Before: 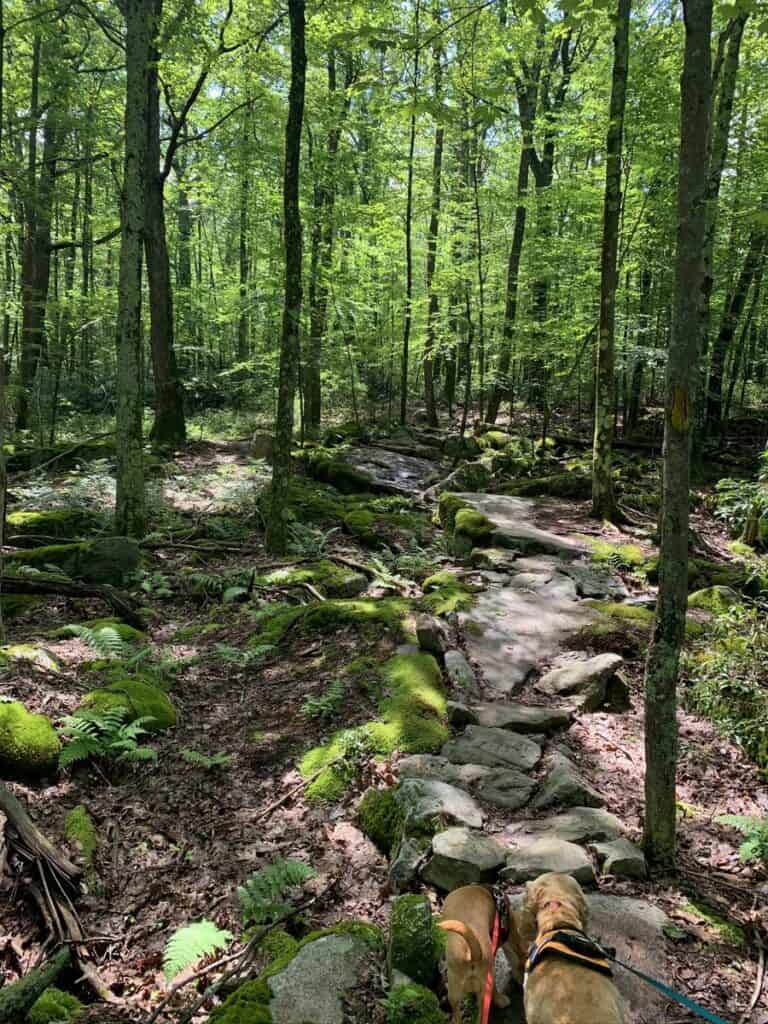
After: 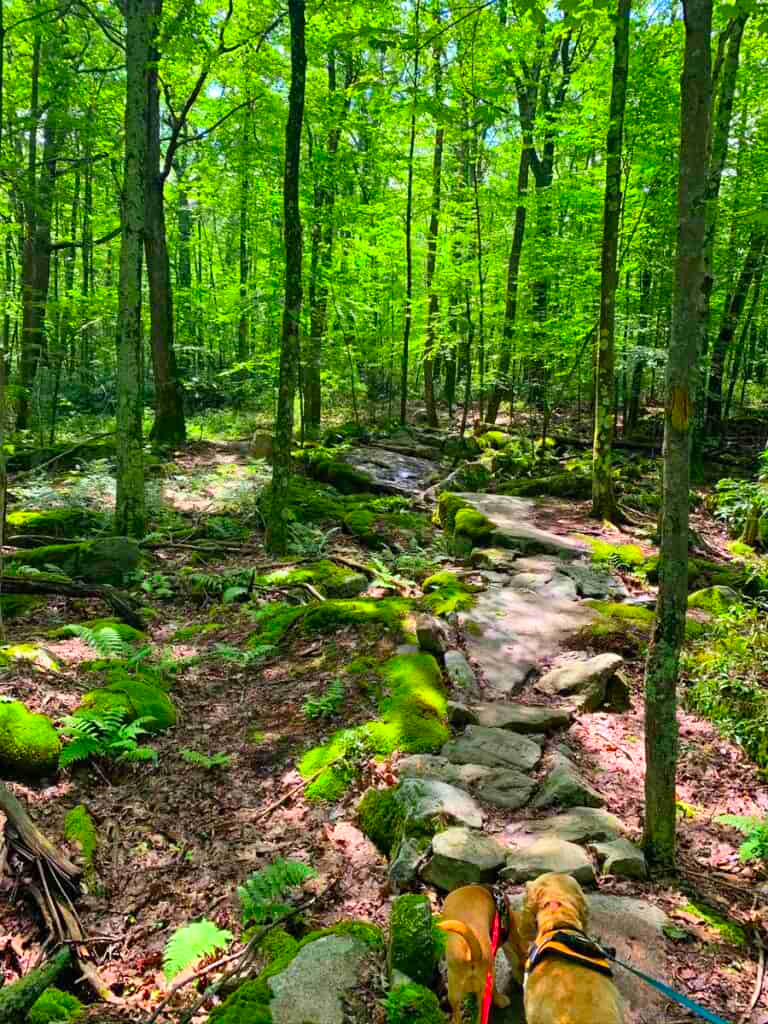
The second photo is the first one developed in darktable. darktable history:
exposure: exposure 0.2 EV, compensate highlight preservation false
color correction: saturation 1.8
contrast brightness saturation: contrast 0.07, brightness 0.08, saturation 0.18
shadows and highlights: highlights color adjustment 0%, soften with gaussian
